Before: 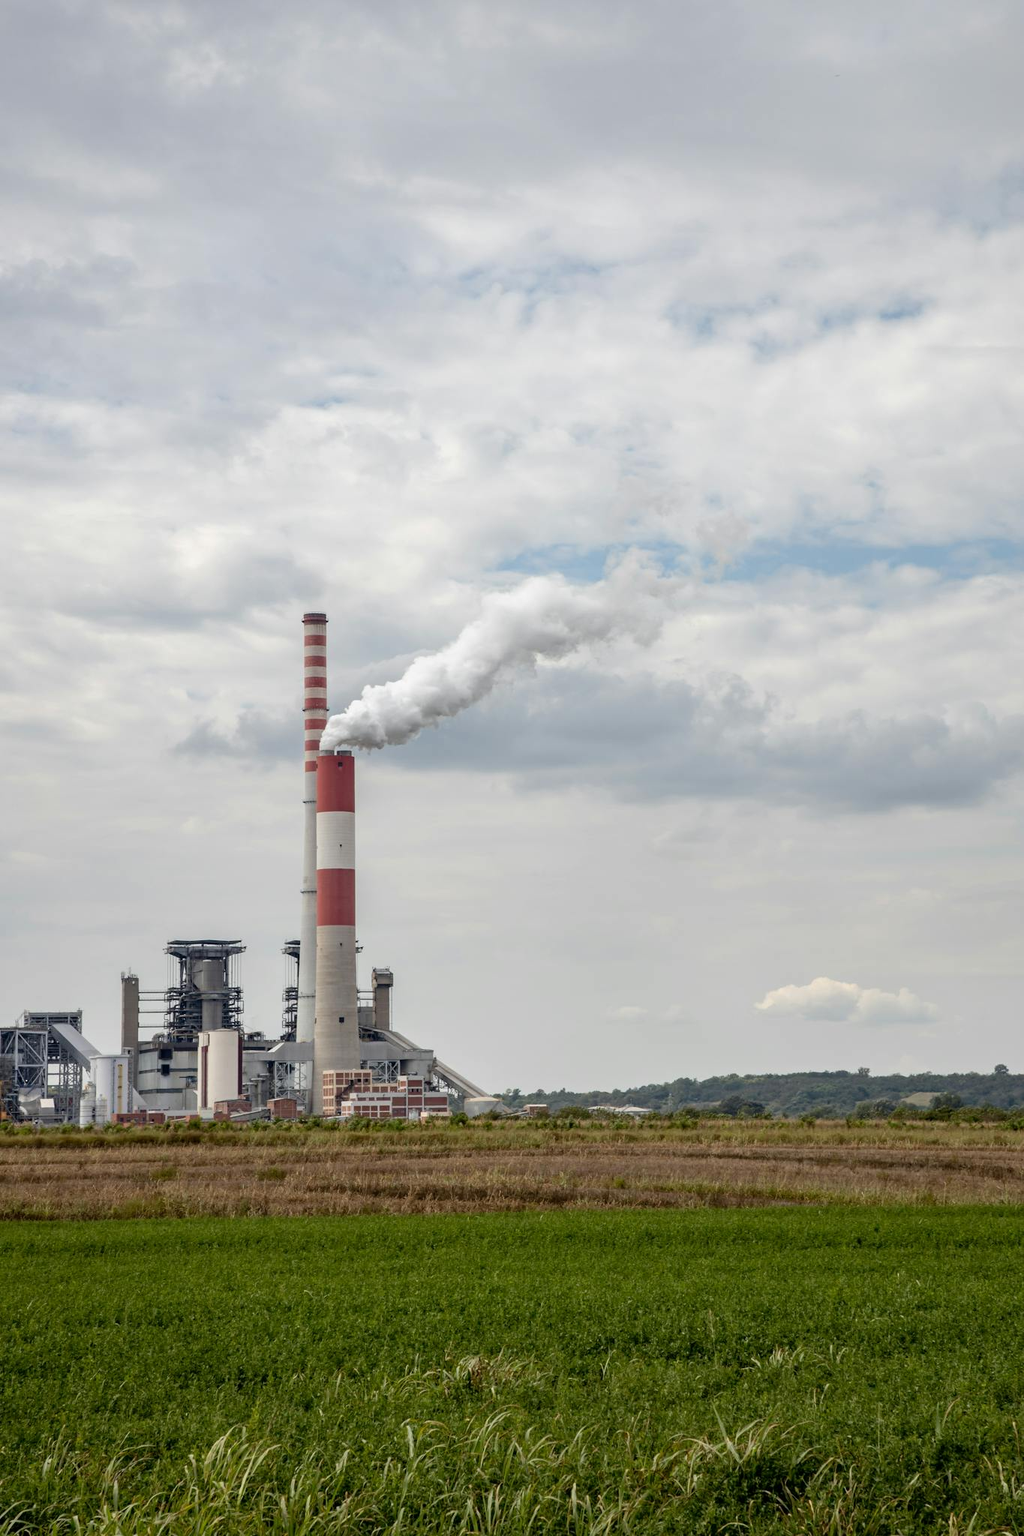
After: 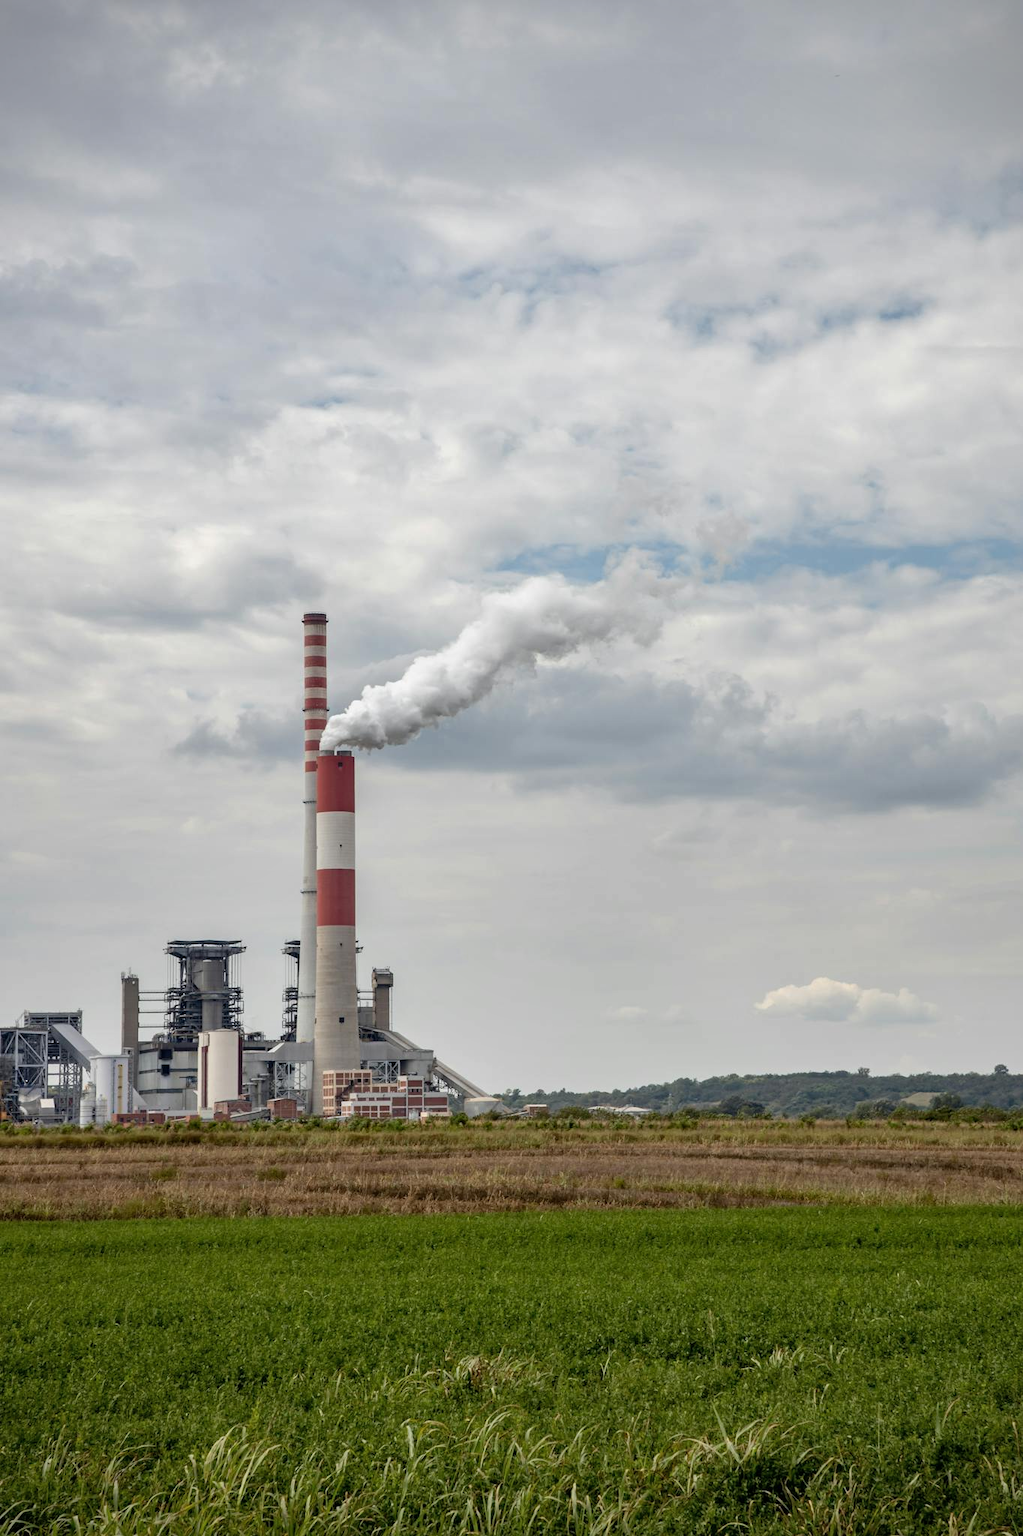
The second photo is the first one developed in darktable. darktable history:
shadows and highlights: shadows 34.54, highlights -34.84, soften with gaussian
vignetting: fall-off start 91.12%, saturation -0.016
